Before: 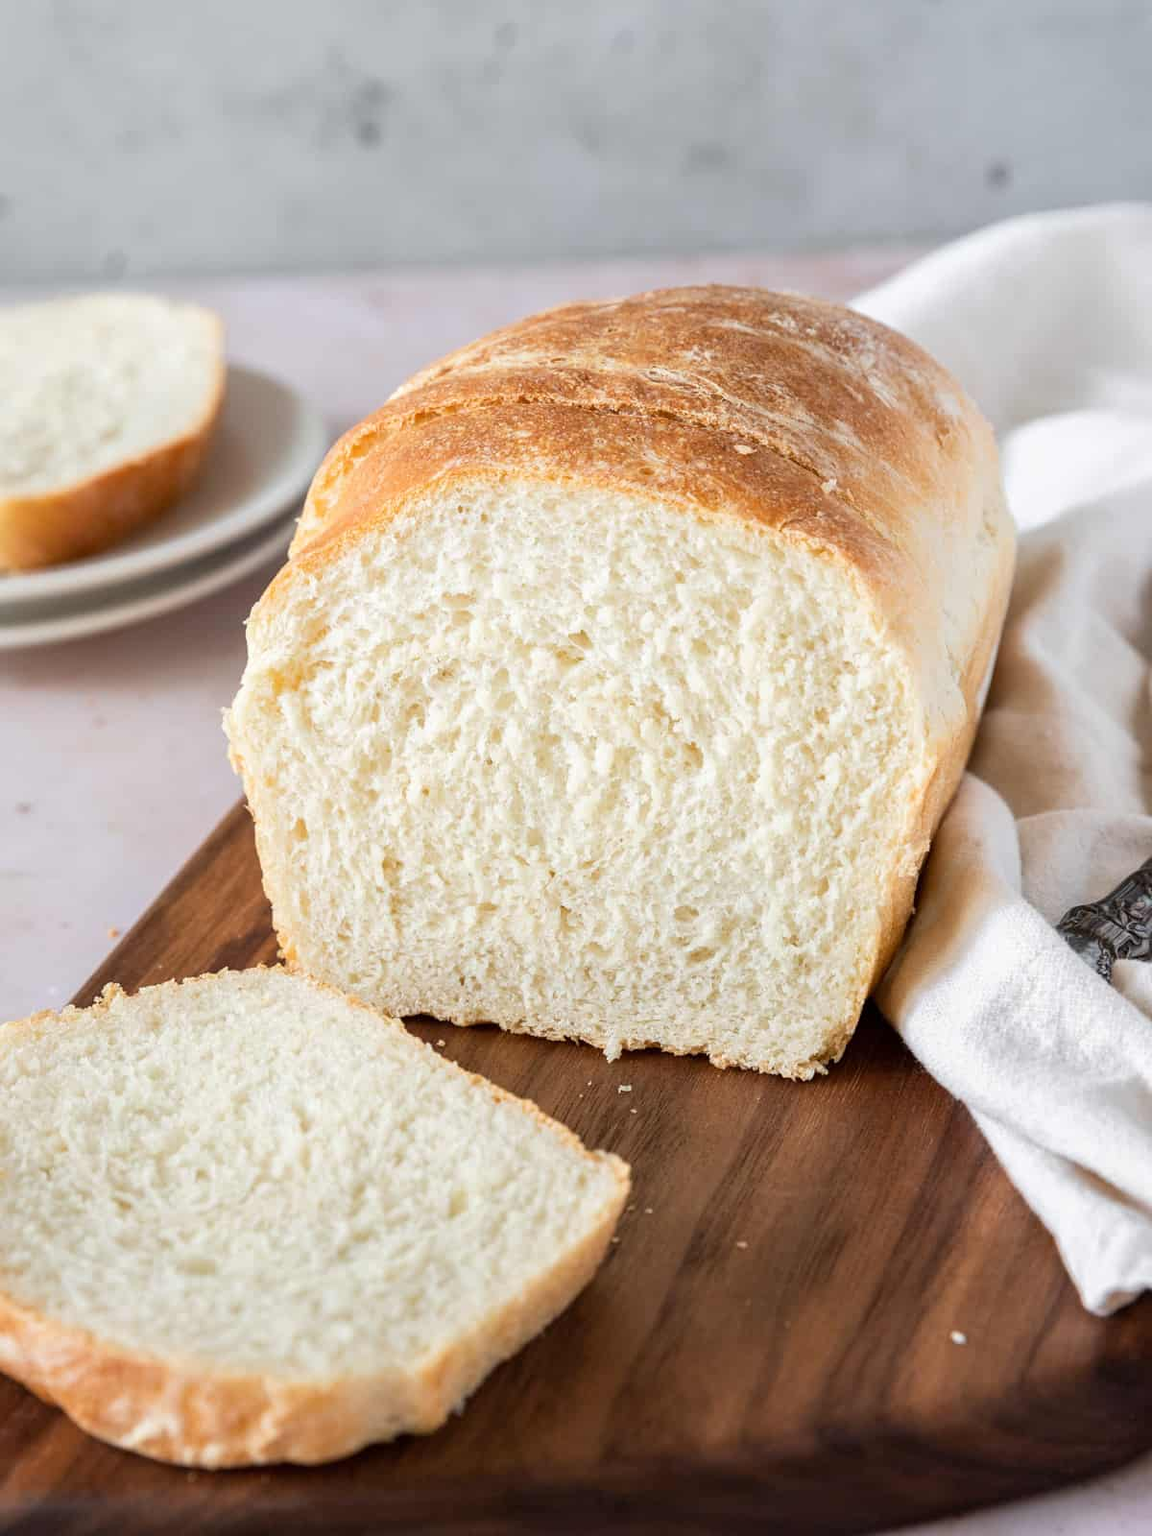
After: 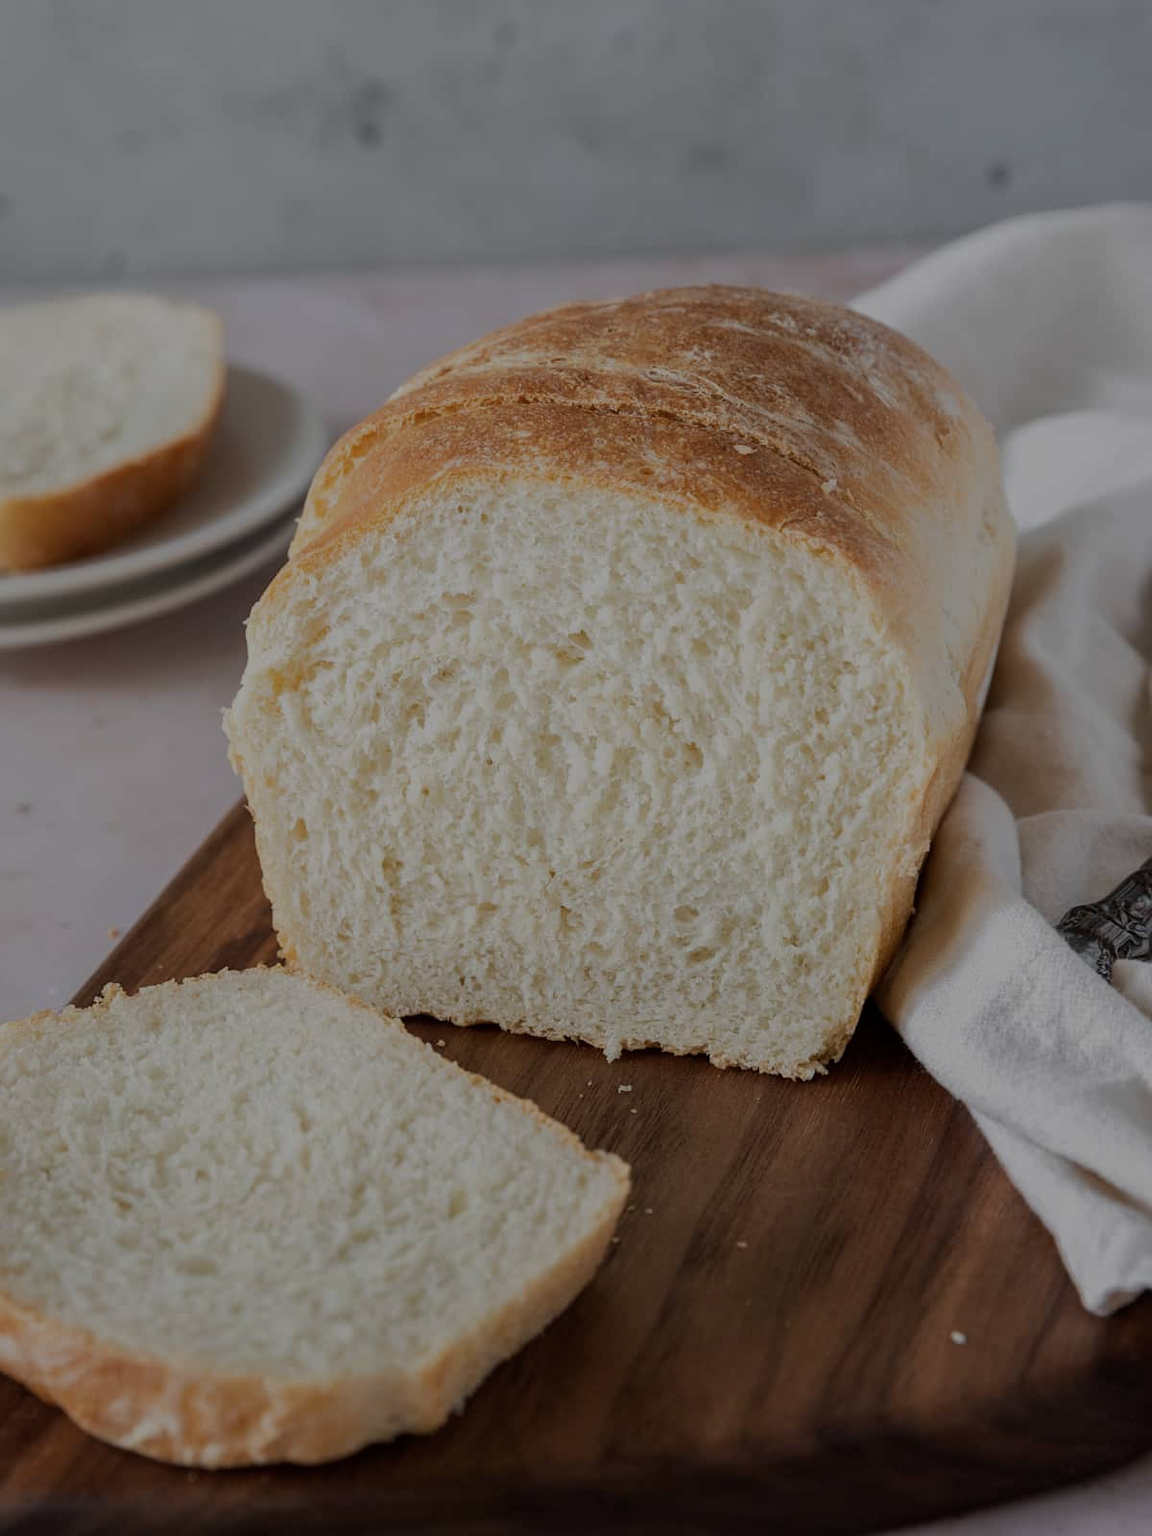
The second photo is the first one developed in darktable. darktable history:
contrast brightness saturation: saturation -0.1
exposure: exposure -1.468 EV, compensate highlight preservation false
